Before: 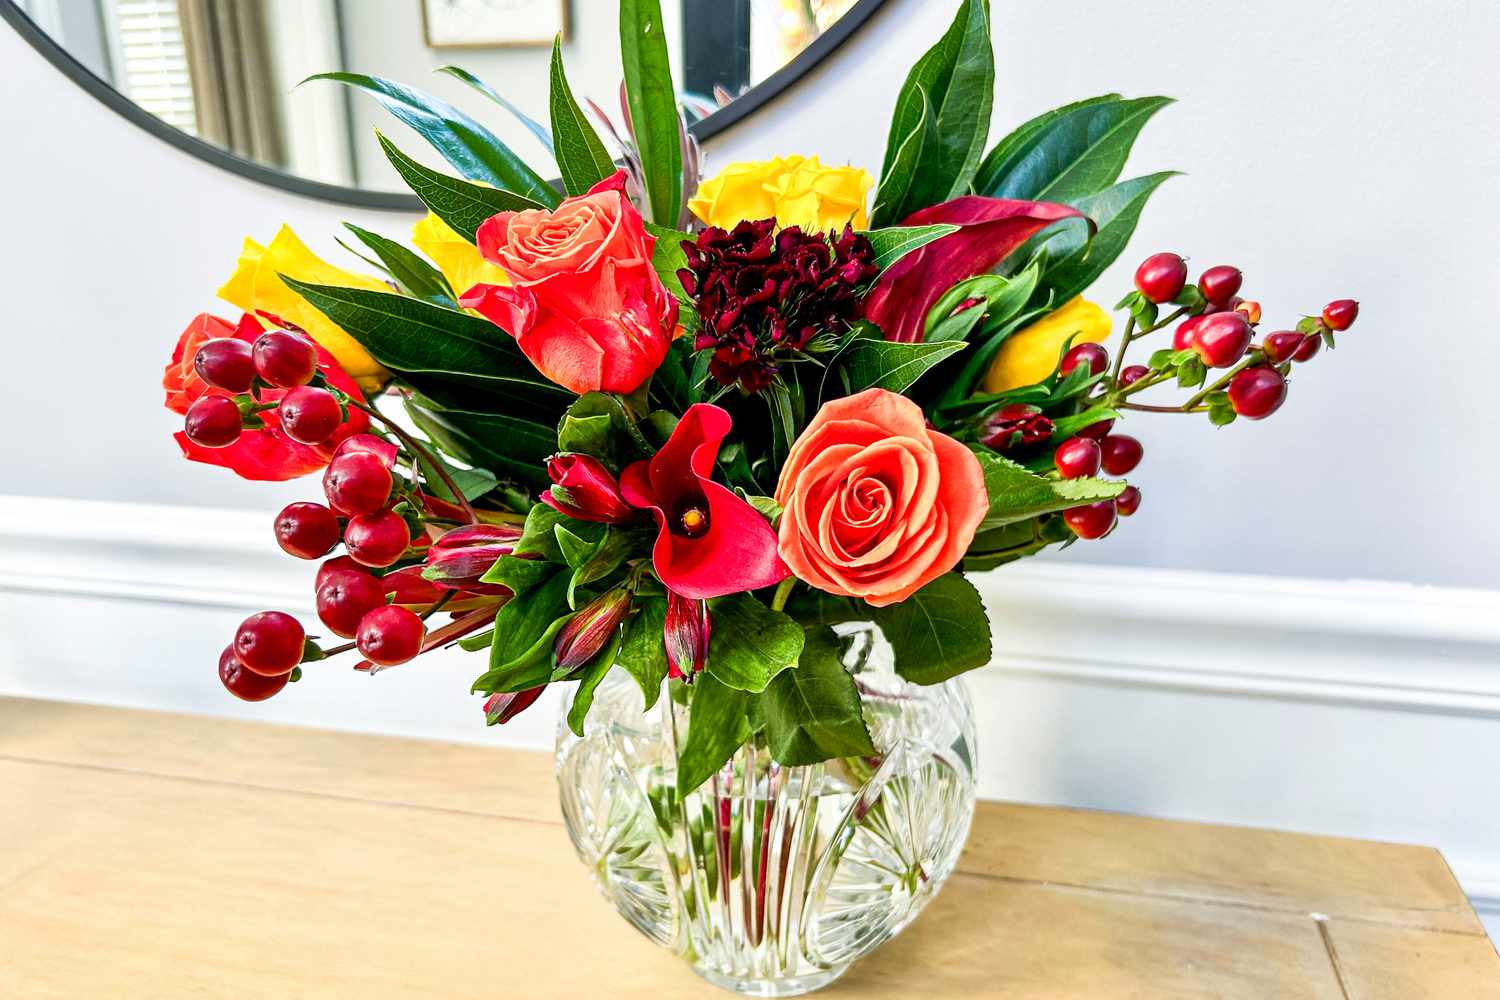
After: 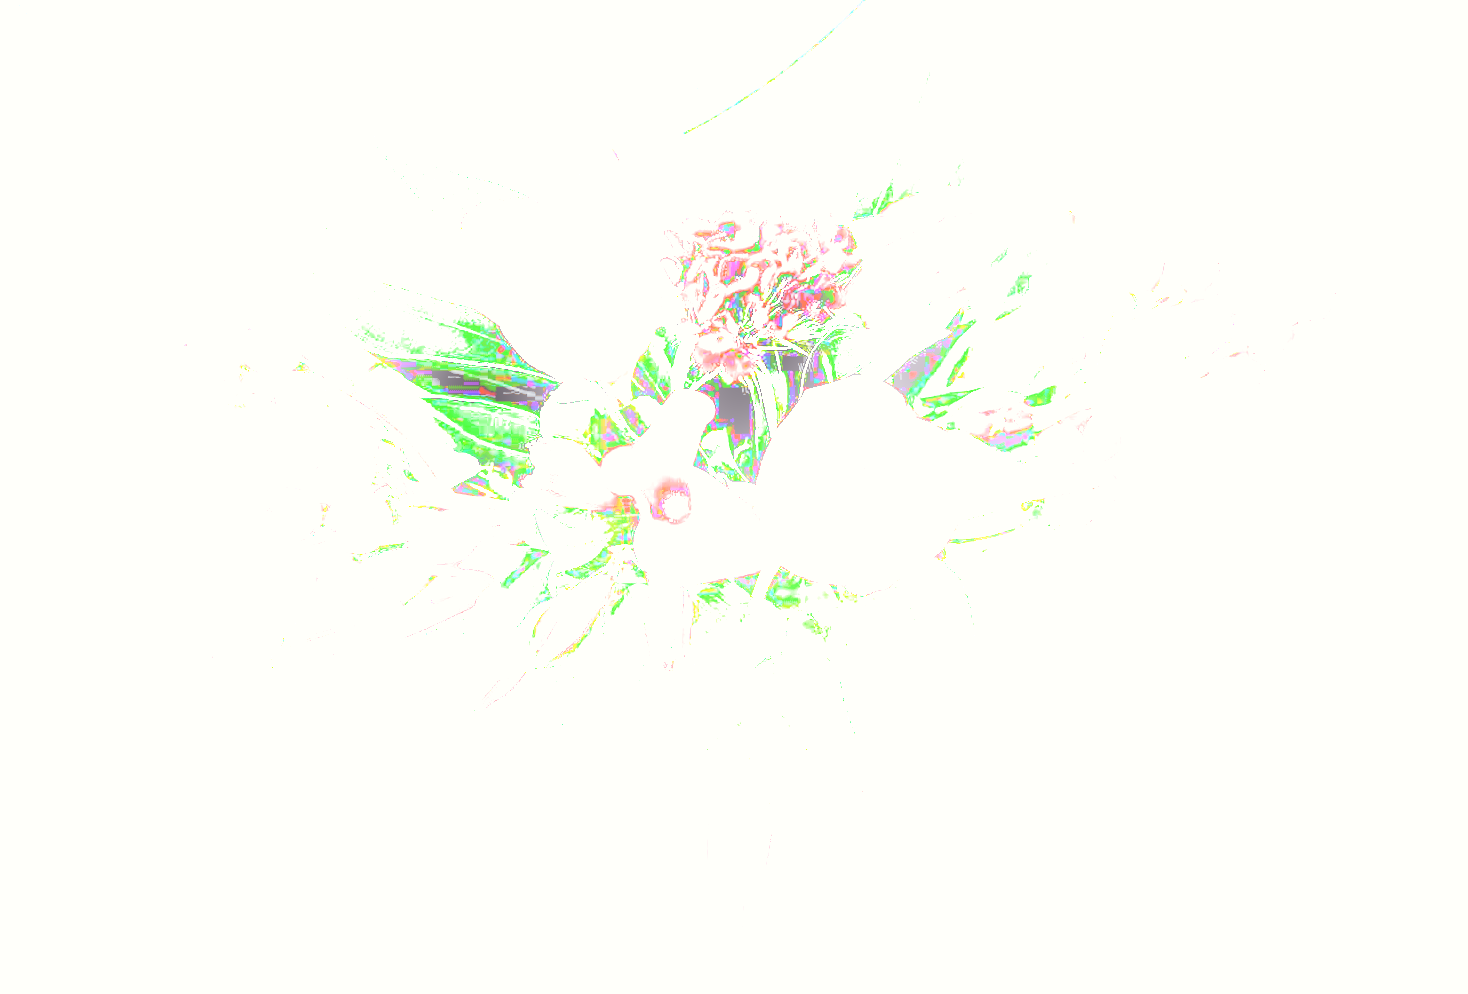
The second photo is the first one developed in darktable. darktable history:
exposure: exposure 8 EV, compensate highlight preservation false
filmic rgb: hardness 4.17
local contrast: mode bilateral grid, contrast 20, coarseness 50, detail 120%, midtone range 0.2
rotate and perspective: rotation 0.226°, lens shift (vertical) -0.042, crop left 0.023, crop right 0.982, crop top 0.006, crop bottom 0.994
color correction: highlights a* 0.207, highlights b* 2.7, shadows a* -0.874, shadows b* -4.78
haze removal: compatibility mode true, adaptive false
color balance: lift [1, 1.015, 1.004, 0.985], gamma [1, 0.958, 0.971, 1.042], gain [1, 0.956, 0.977, 1.044]
bloom: size 9%, threshold 100%, strength 7%
